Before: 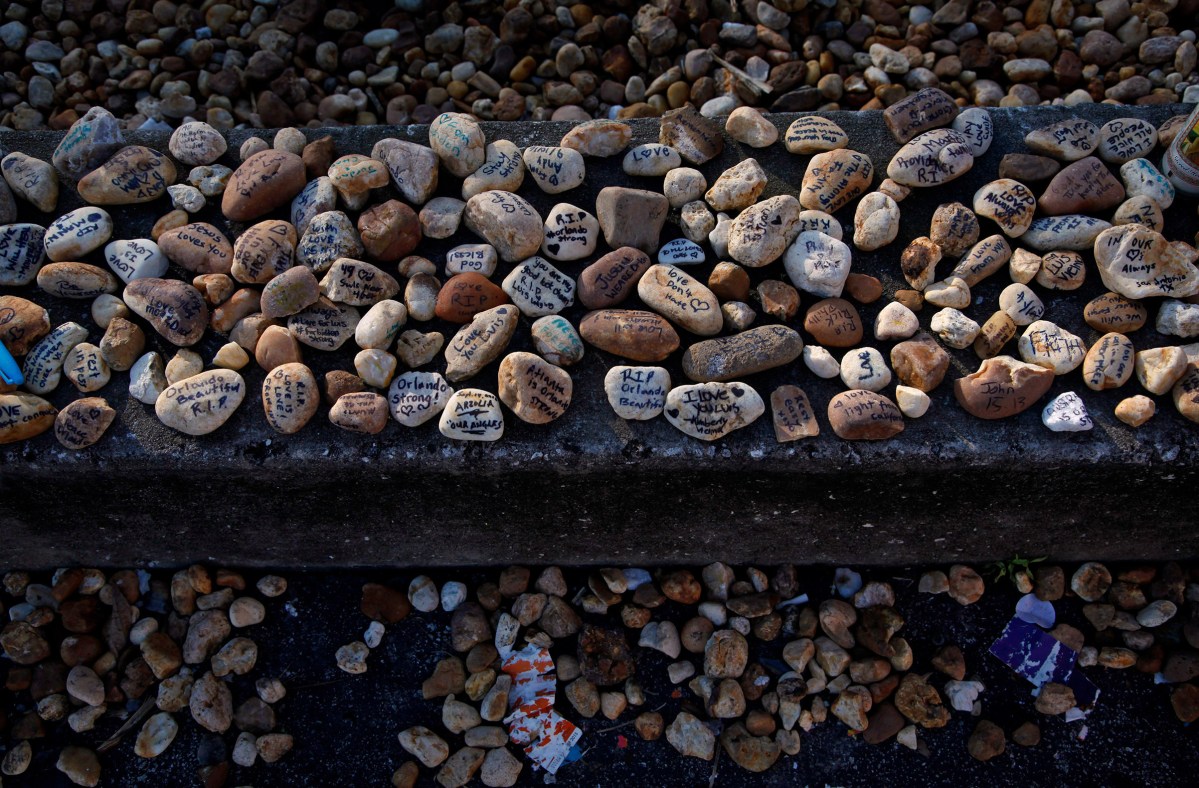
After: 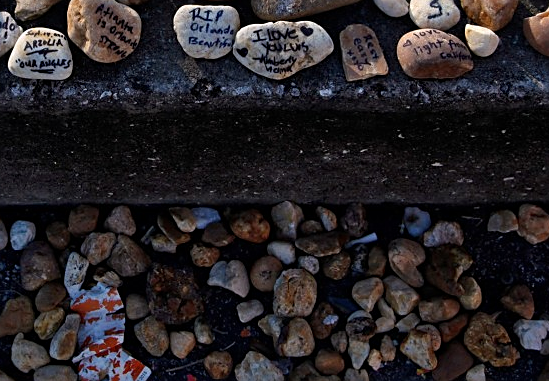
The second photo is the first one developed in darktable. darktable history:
sharpen: on, module defaults
crop: left 35.976%, top 45.819%, right 18.162%, bottom 5.807%
tone equalizer: on, module defaults
